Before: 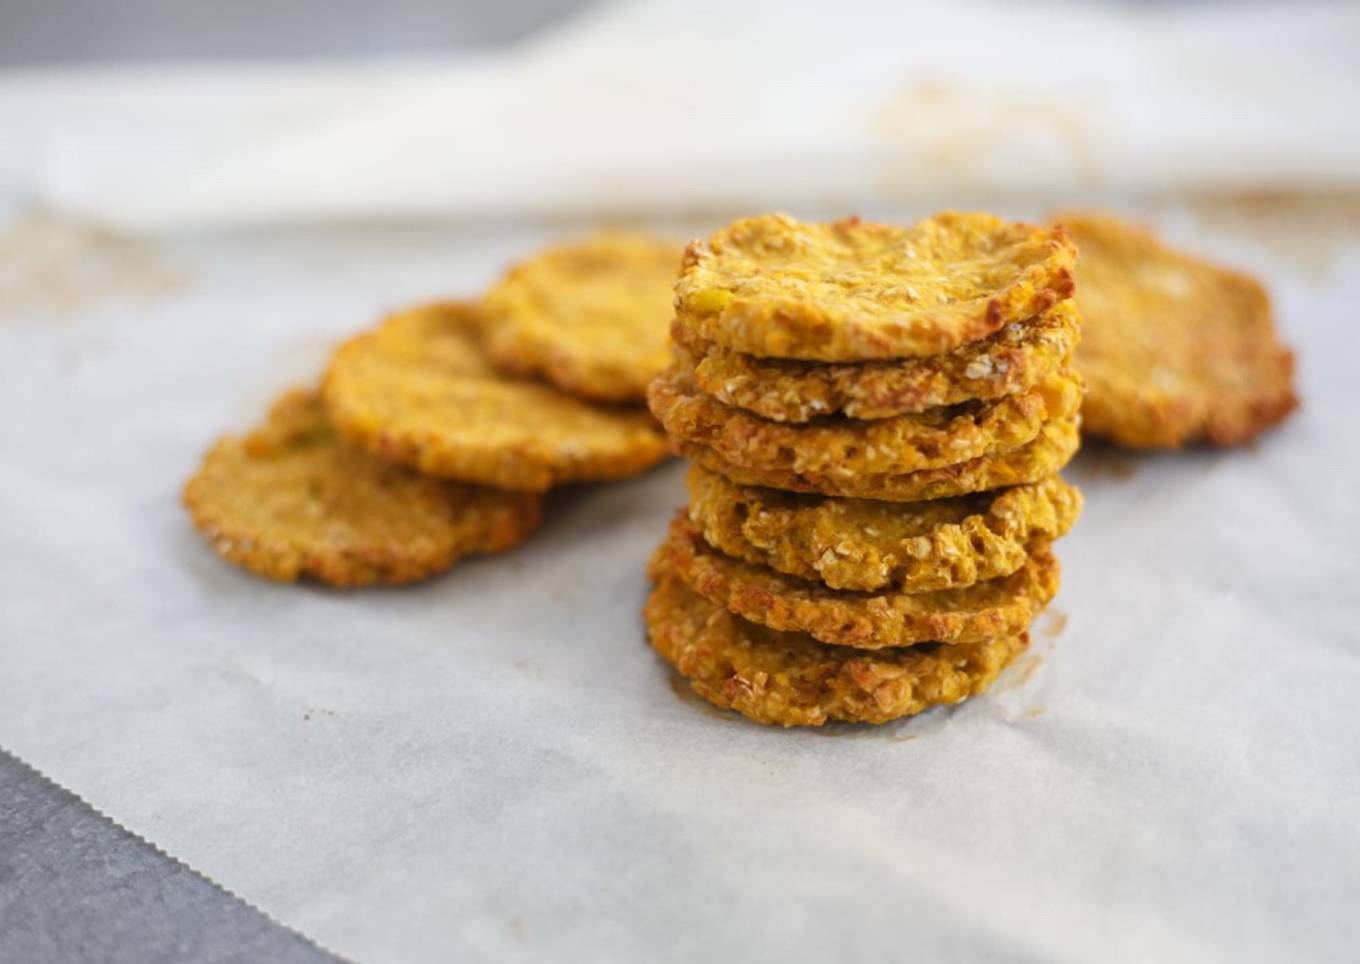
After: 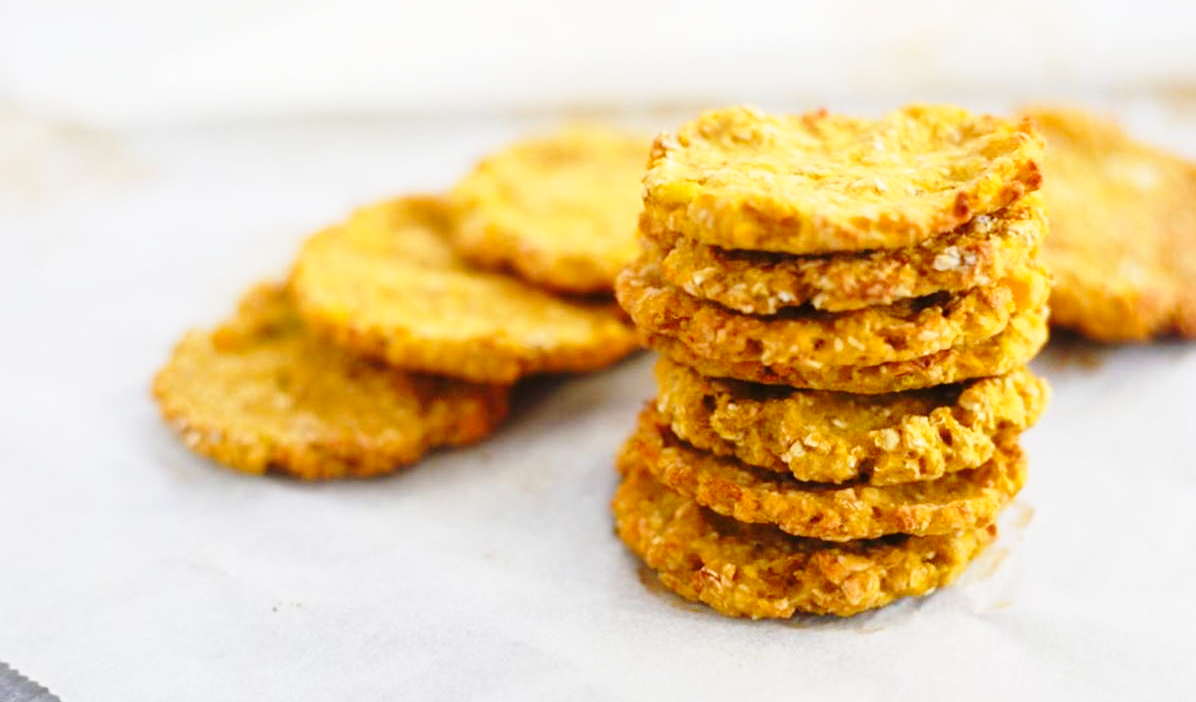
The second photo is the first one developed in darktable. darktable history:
base curve: curves: ch0 [(0, 0) (0.028, 0.03) (0.121, 0.232) (0.46, 0.748) (0.859, 0.968) (1, 1)], preserve colors none
exposure: compensate highlight preservation false
crop and rotate: left 2.397%, top 11.287%, right 9.612%, bottom 15.831%
